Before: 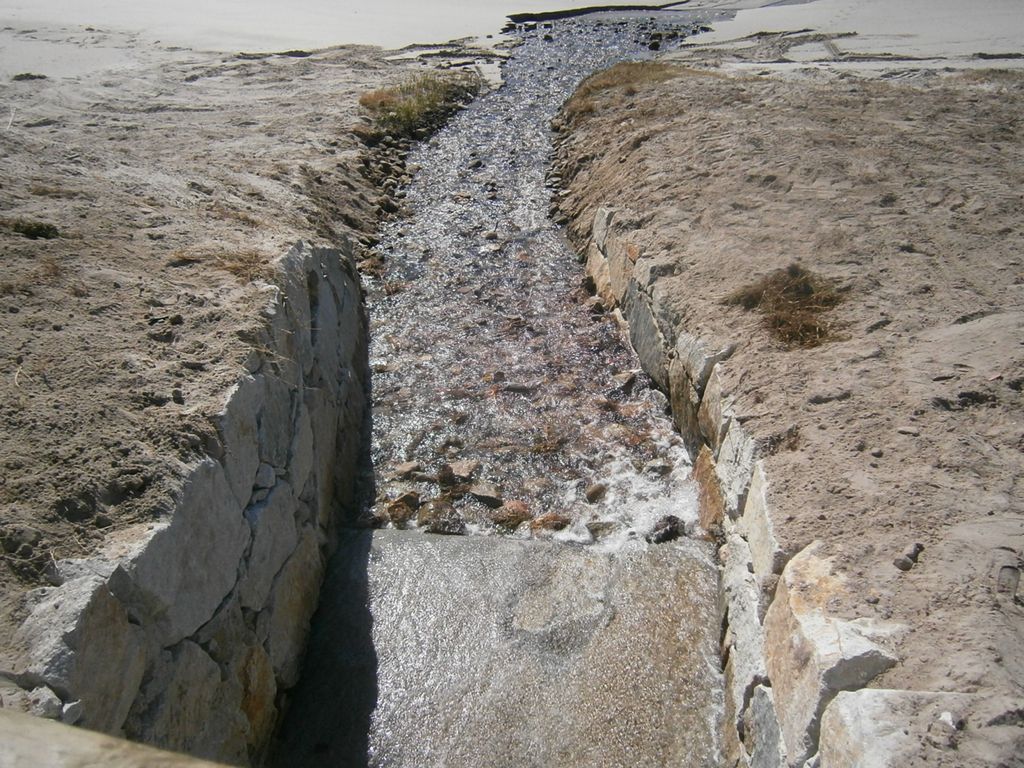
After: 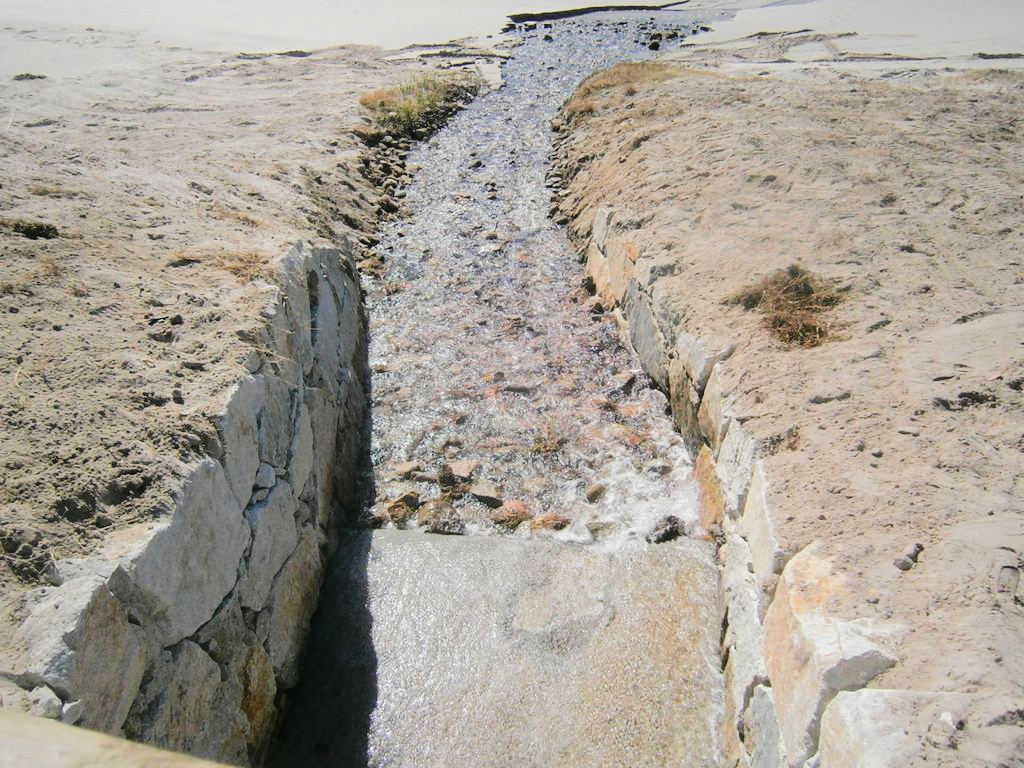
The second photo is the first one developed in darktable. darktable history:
tone equalizer: -7 EV 0.152 EV, -6 EV 0.592 EV, -5 EV 1.13 EV, -4 EV 1.29 EV, -3 EV 1.12 EV, -2 EV 0.6 EV, -1 EV 0.149 EV, edges refinement/feathering 500, mask exposure compensation -1.25 EV, preserve details no
